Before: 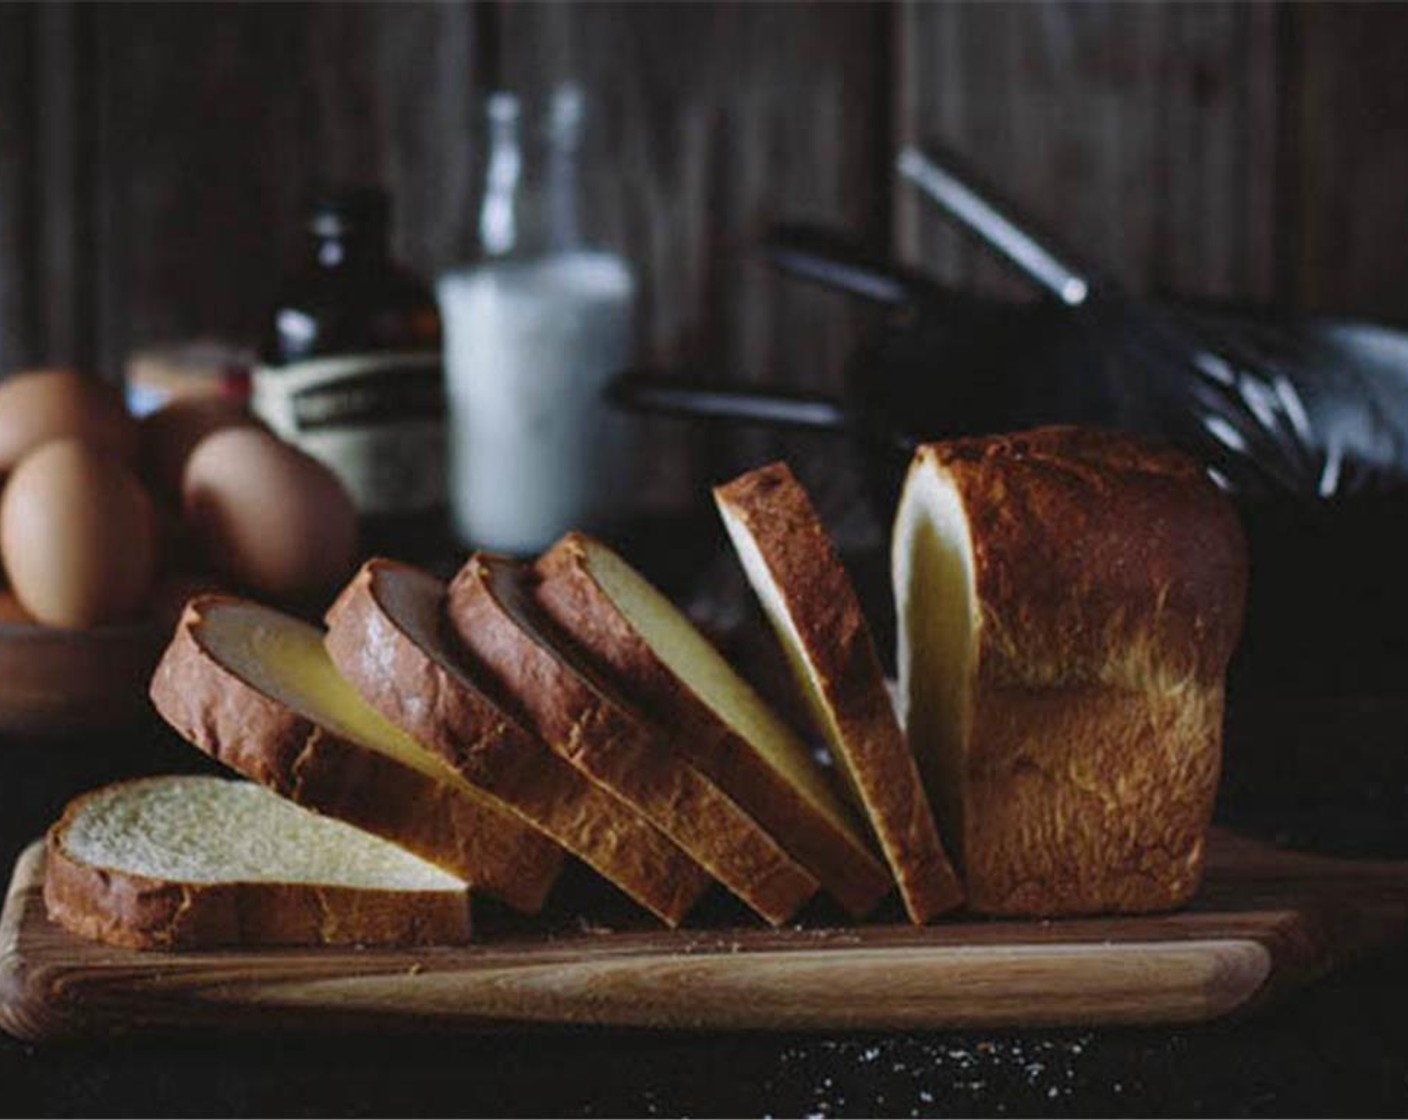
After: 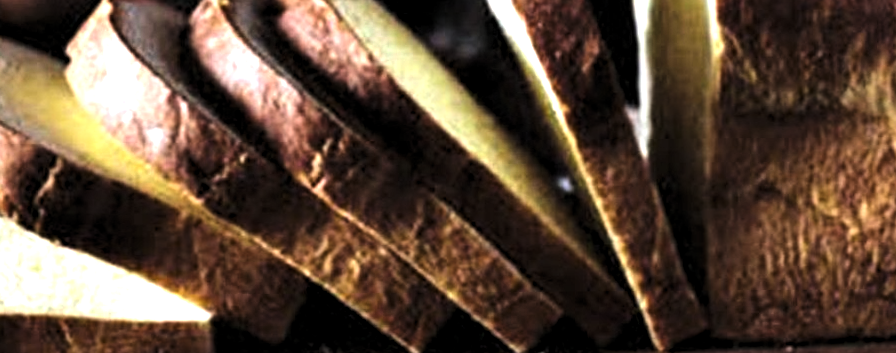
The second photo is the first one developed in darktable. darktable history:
exposure: black level correction 0, exposure 1.2 EV, compensate exposure bias true, compensate highlight preservation false
crop: left 18.091%, top 51.13%, right 17.525%, bottom 16.85%
levels: levels [0.116, 0.574, 1]
tone equalizer: -8 EV -0.75 EV, -7 EV -0.7 EV, -6 EV -0.6 EV, -5 EV -0.4 EV, -3 EV 0.4 EV, -2 EV 0.6 EV, -1 EV 0.7 EV, +0 EV 0.75 EV, edges refinement/feathering 500, mask exposure compensation -1.57 EV, preserve details no
rotate and perspective: rotation -0.45°, automatic cropping original format, crop left 0.008, crop right 0.992, crop top 0.012, crop bottom 0.988
